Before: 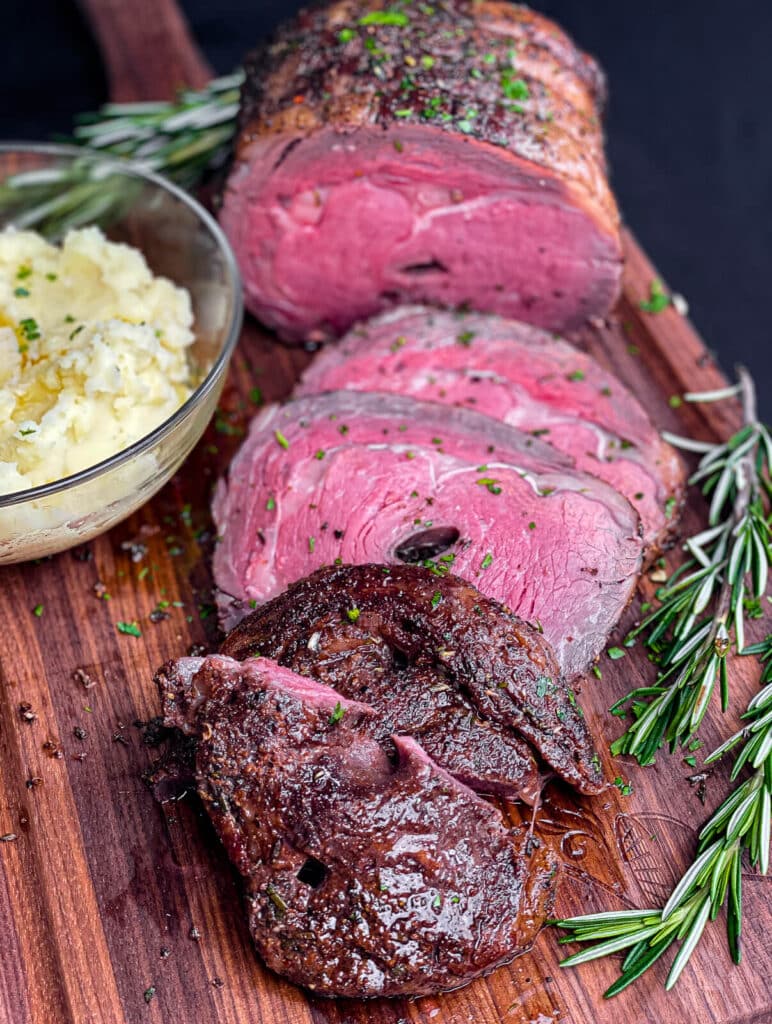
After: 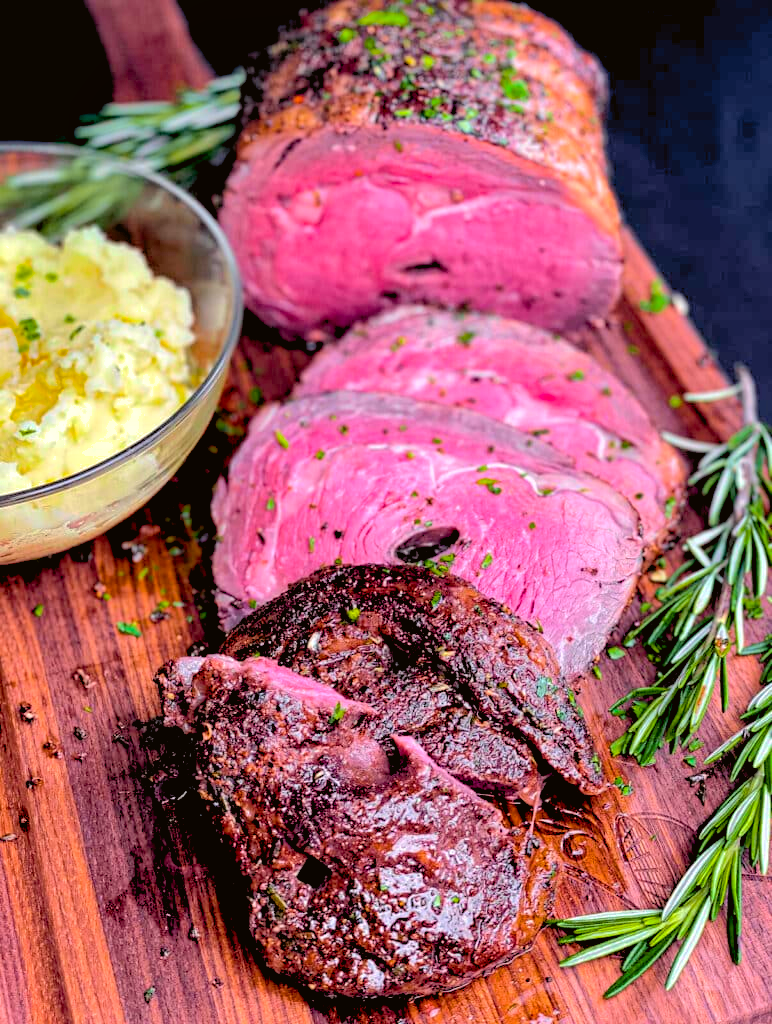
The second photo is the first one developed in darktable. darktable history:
rgb levels: levels [[0.013, 0.434, 0.89], [0, 0.5, 1], [0, 0.5, 1]]
color balance rgb: perceptual saturation grading › global saturation 30%, global vibrance 20%
tone curve: curves: ch0 [(0, 0.01) (0.052, 0.045) (0.136, 0.133) (0.29, 0.332) (0.453, 0.531) (0.676, 0.751) (0.89, 0.919) (1, 1)]; ch1 [(0, 0) (0.094, 0.081) (0.285, 0.299) (0.385, 0.403) (0.447, 0.429) (0.495, 0.496) (0.544, 0.552) (0.589, 0.612) (0.722, 0.728) (1, 1)]; ch2 [(0, 0) (0.257, 0.217) (0.43, 0.421) (0.498, 0.507) (0.531, 0.544) (0.56, 0.579) (0.625, 0.642) (1, 1)], color space Lab, independent channels, preserve colors none
shadows and highlights: on, module defaults
